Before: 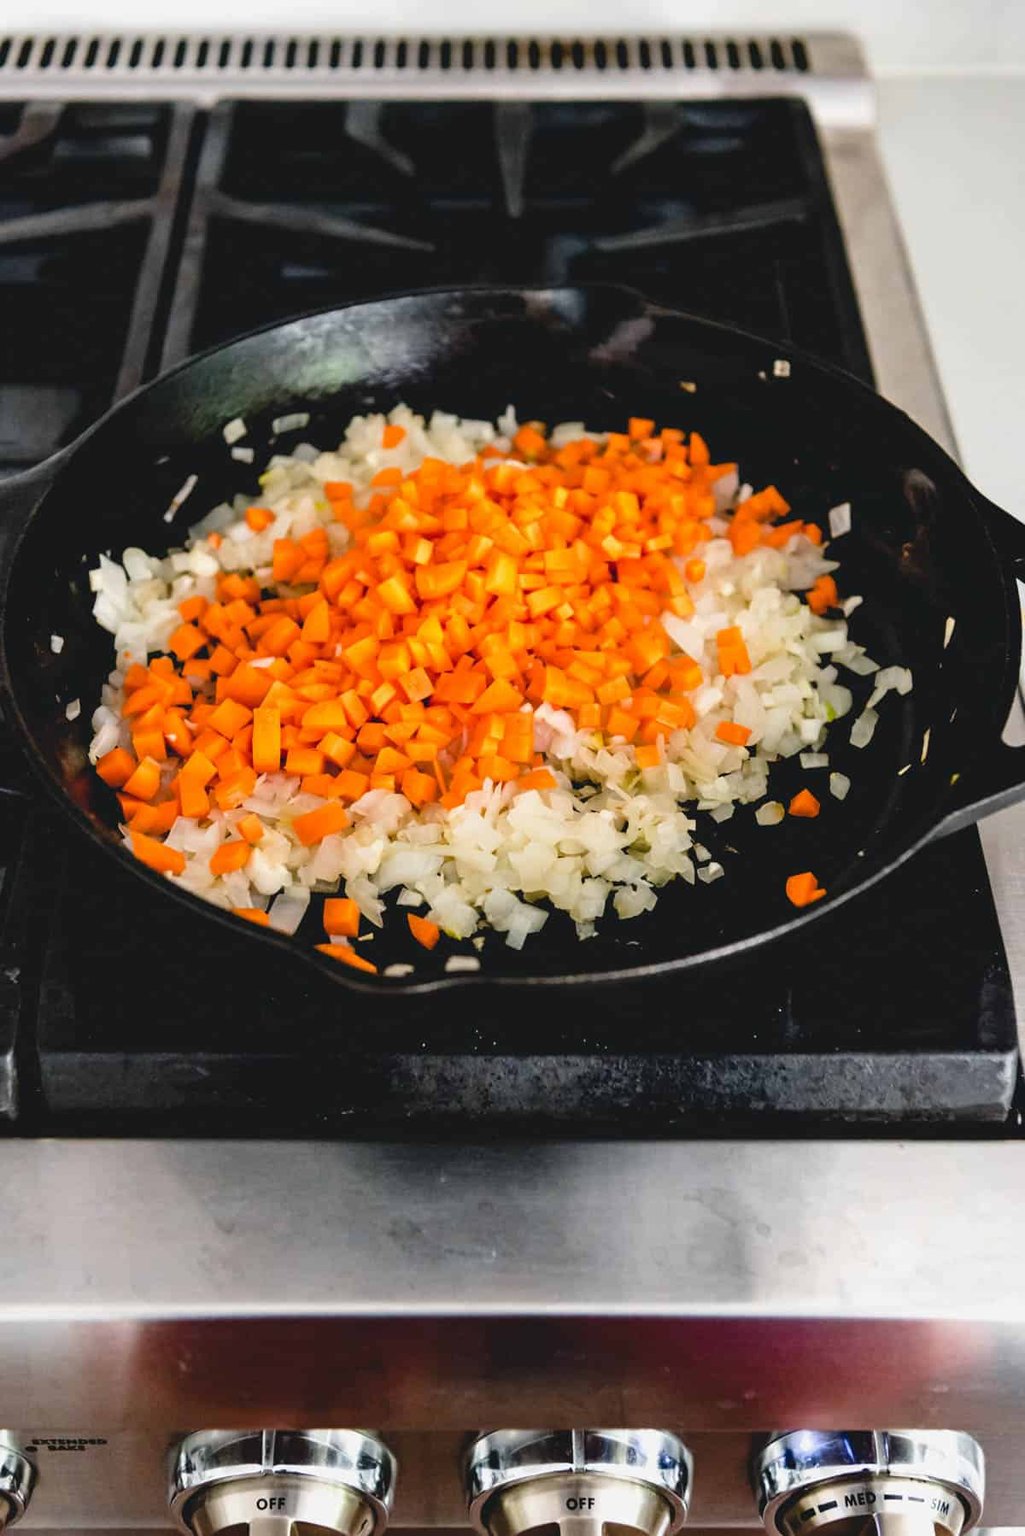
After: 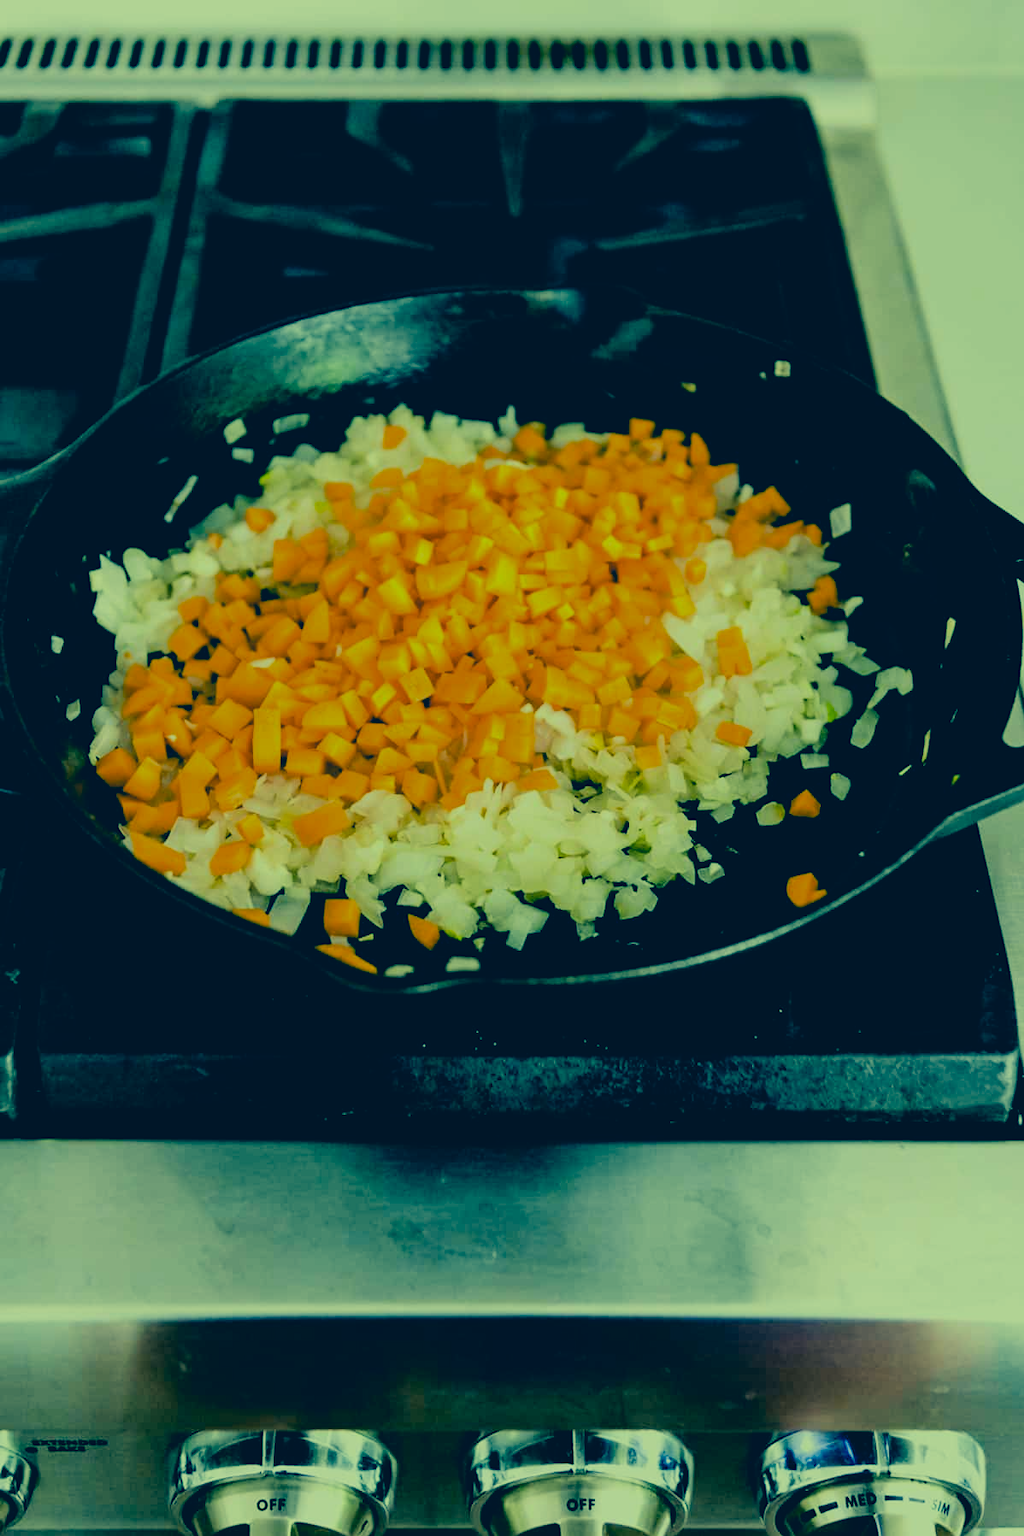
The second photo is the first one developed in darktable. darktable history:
filmic rgb: black relative exposure -7.65 EV, white relative exposure 4.56 EV, hardness 3.61
exposure: black level correction 0.009, exposure -0.159 EV, compensate highlight preservation false
color correction: highlights a* -15.58, highlights b* 40, shadows a* -40, shadows b* -26.18
